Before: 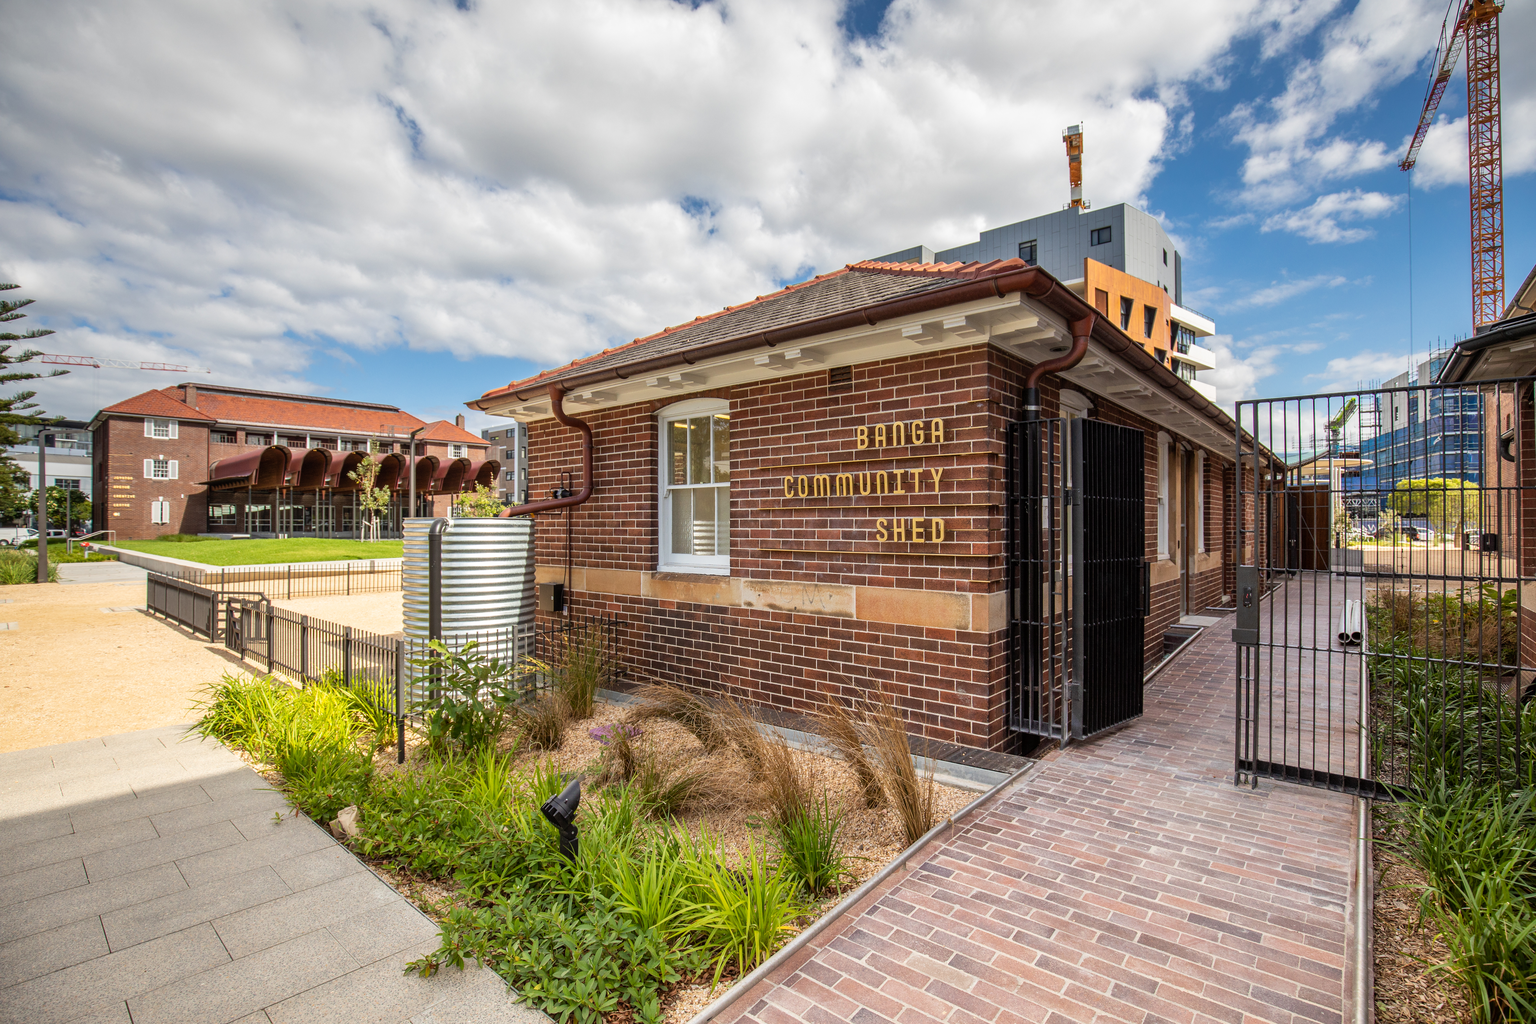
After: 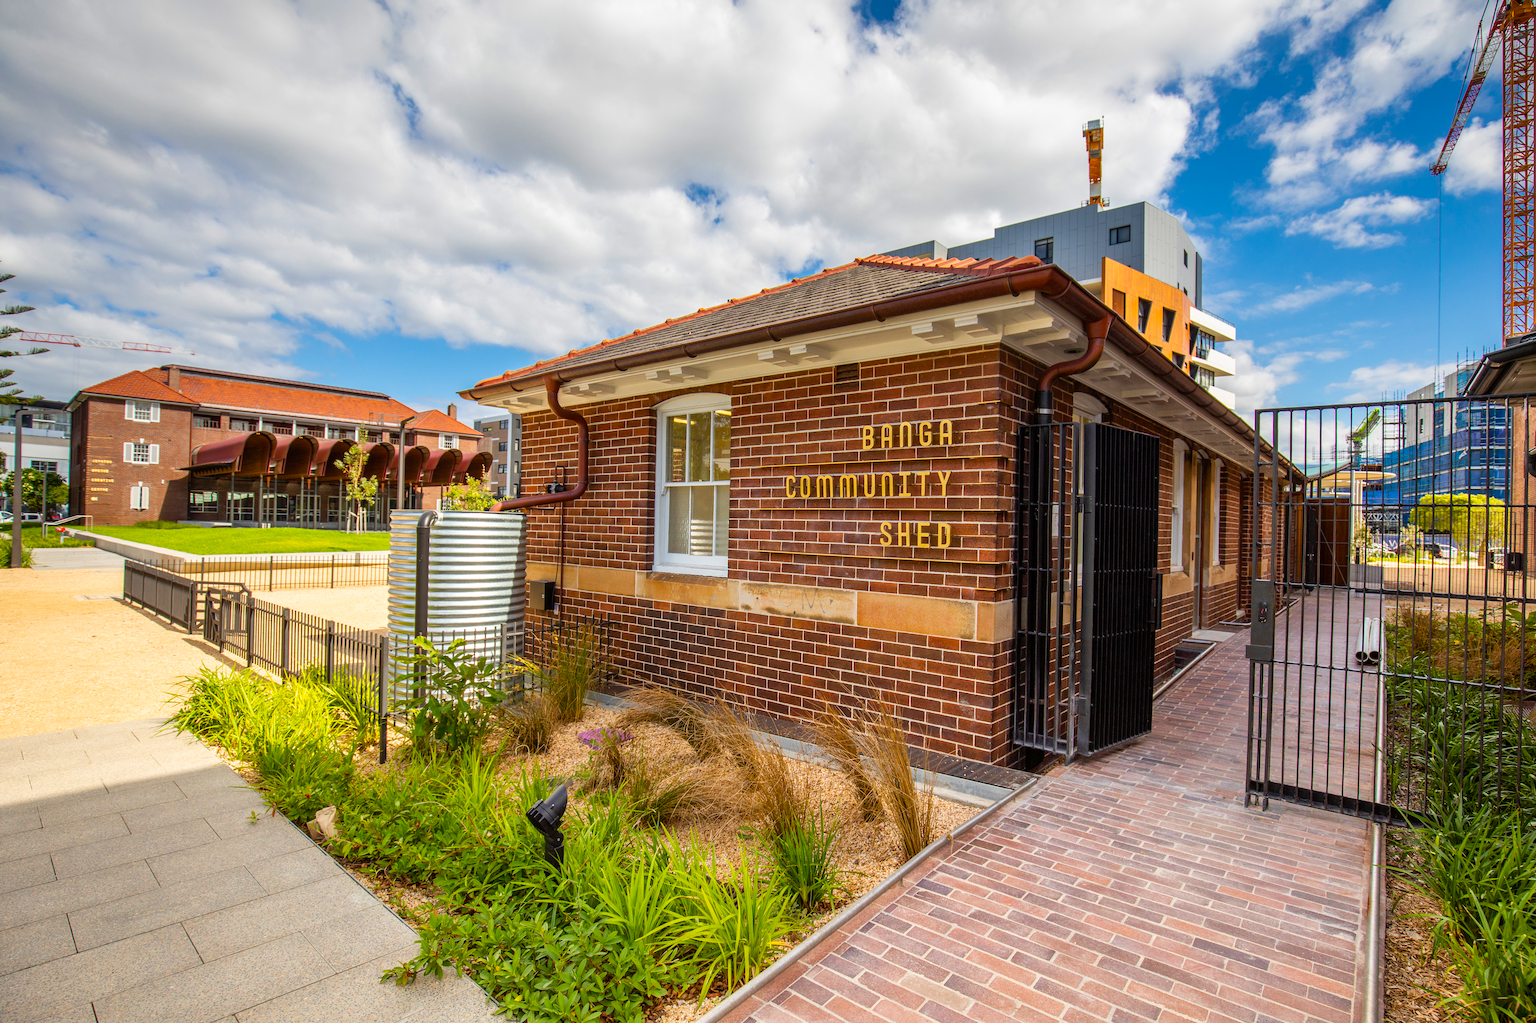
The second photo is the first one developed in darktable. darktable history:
crop and rotate: angle -1.36°
velvia: strength 31.66%, mid-tones bias 0.206
